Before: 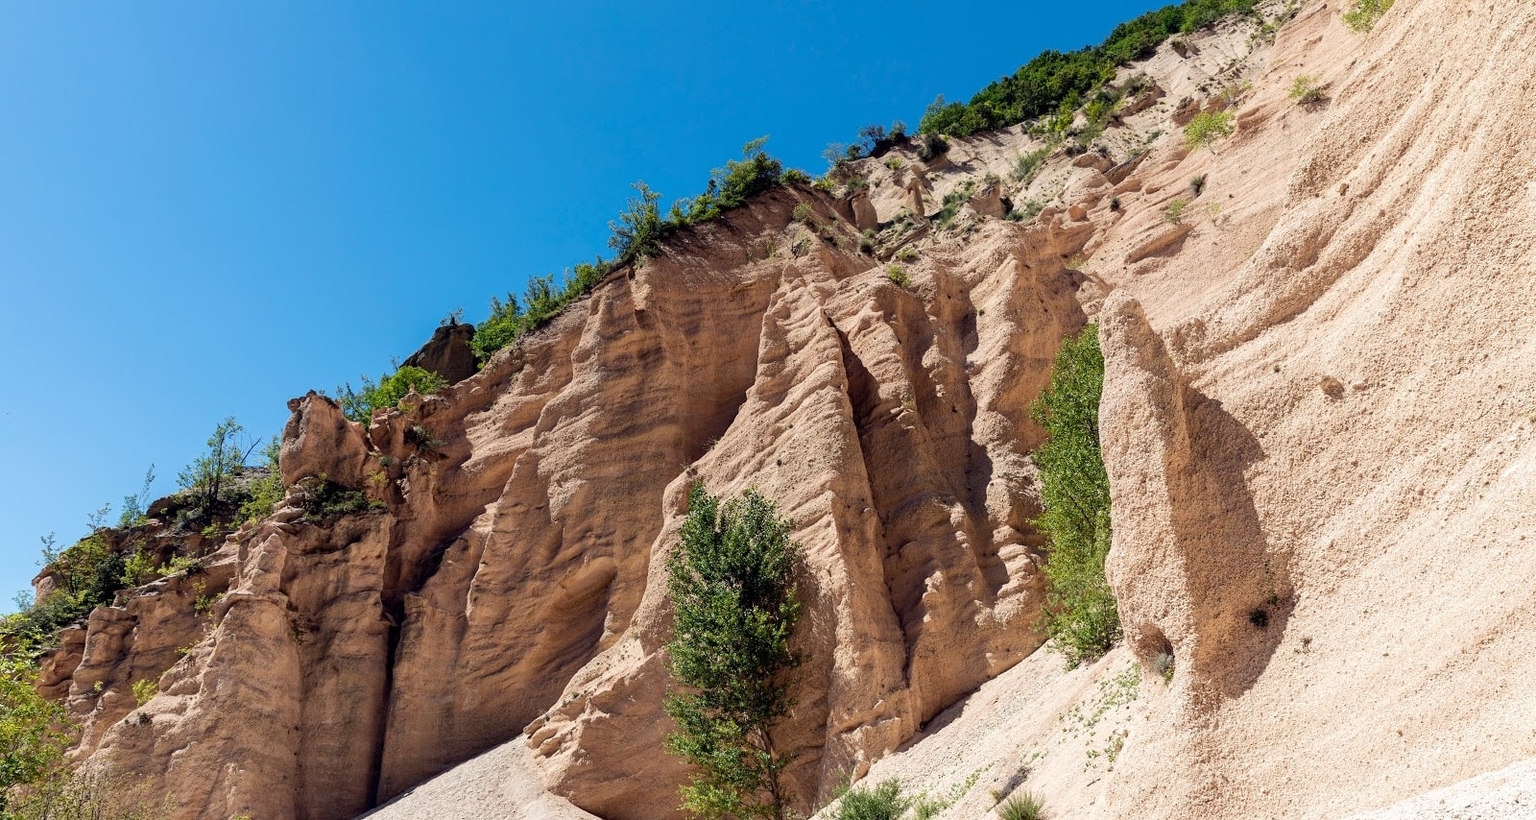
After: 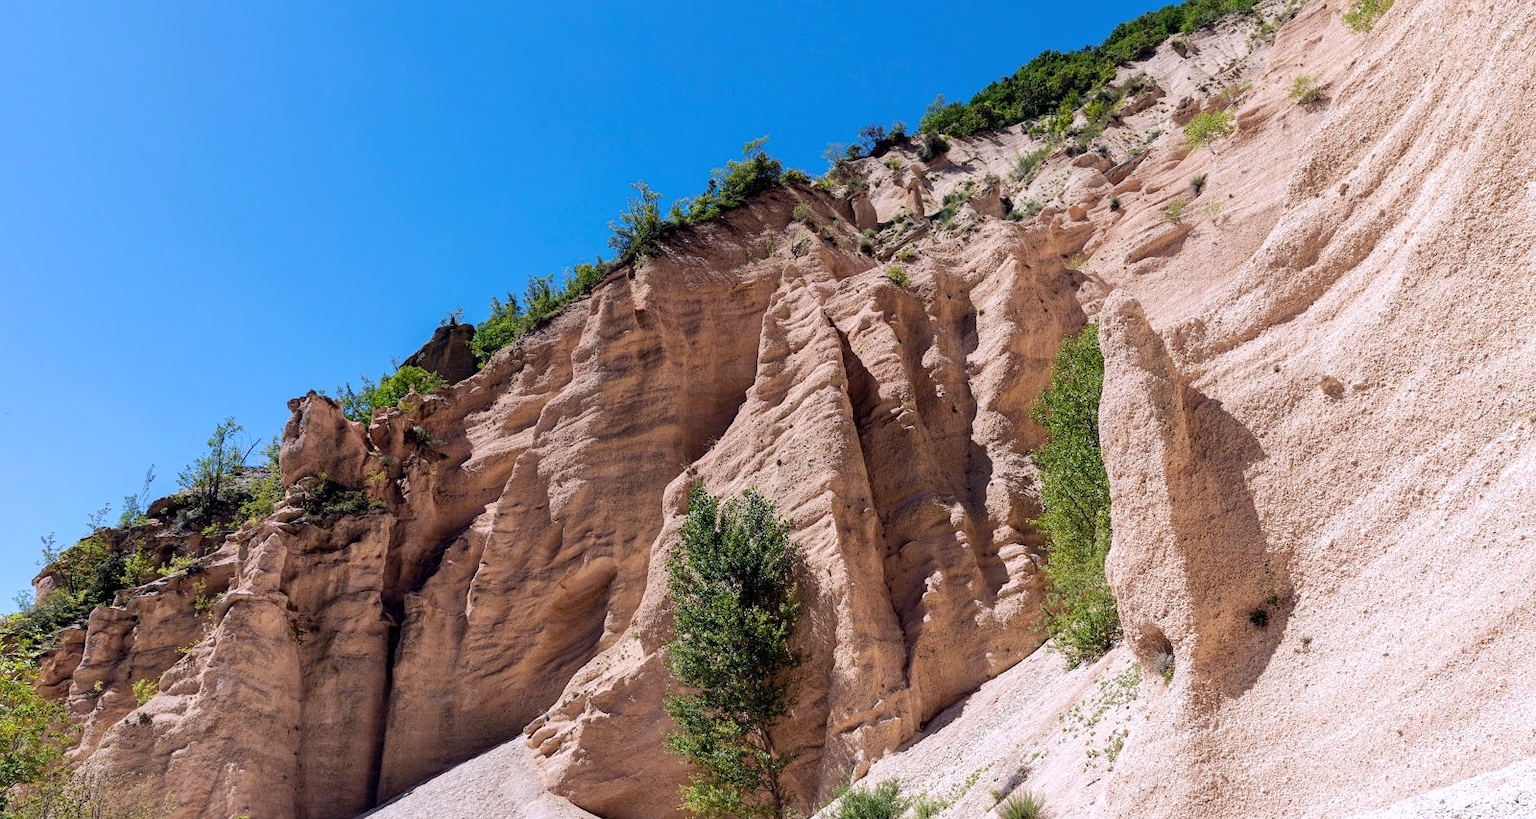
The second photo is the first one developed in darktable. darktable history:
white balance: red 1.004, blue 1.096
shadows and highlights: shadows 10, white point adjustment 1, highlights -40
